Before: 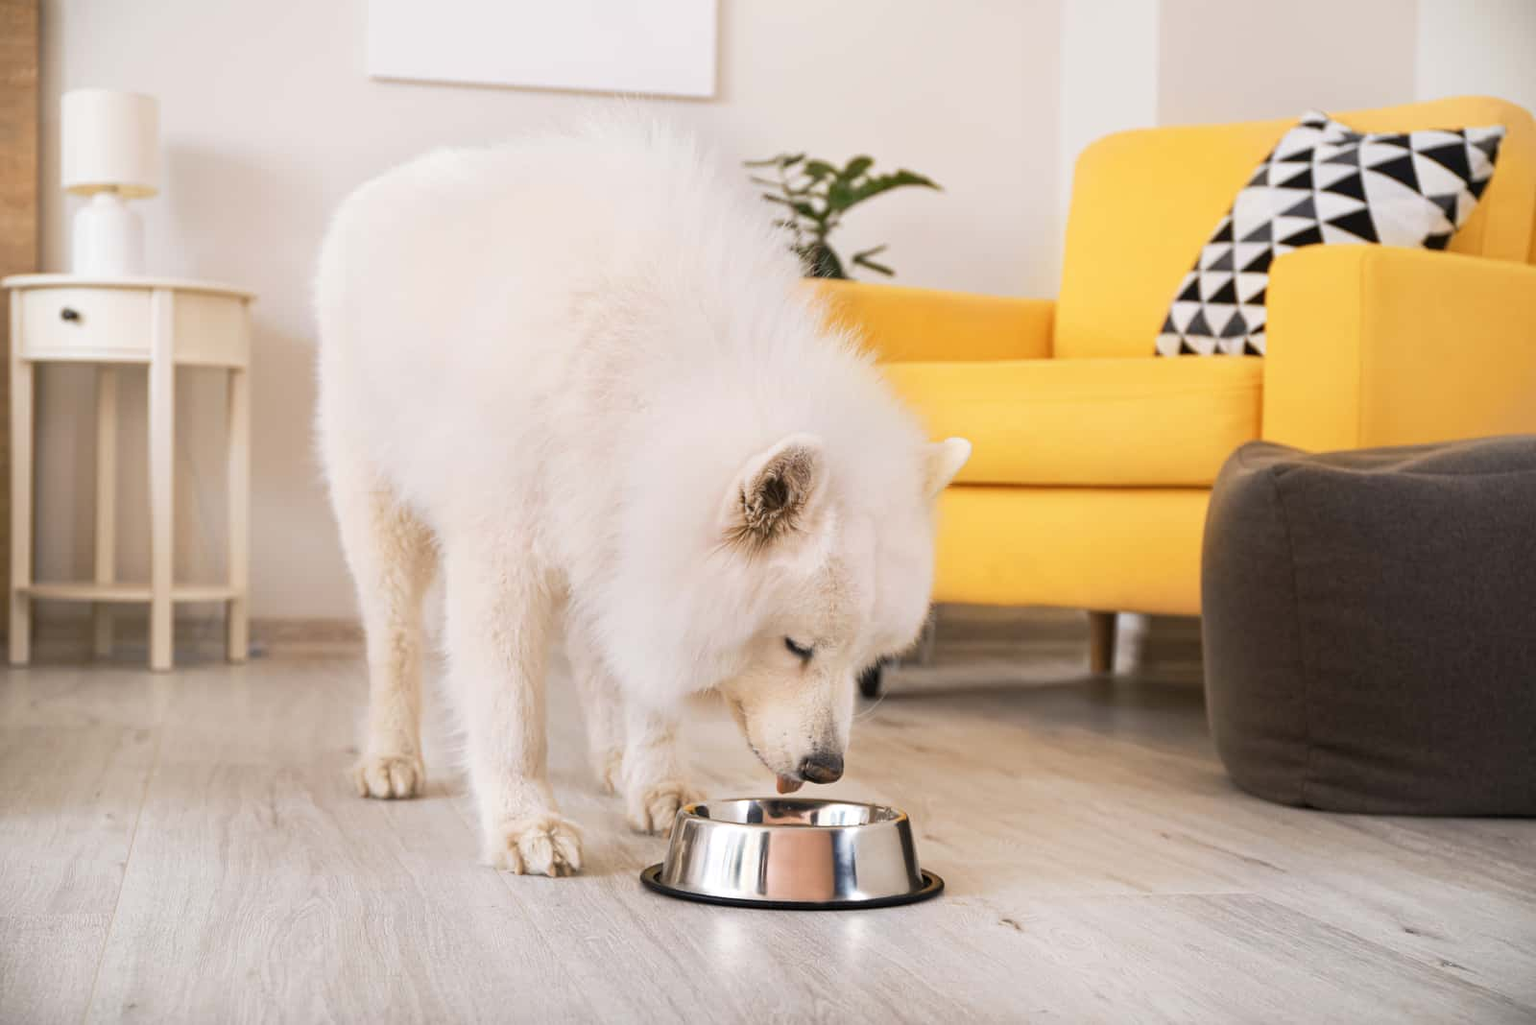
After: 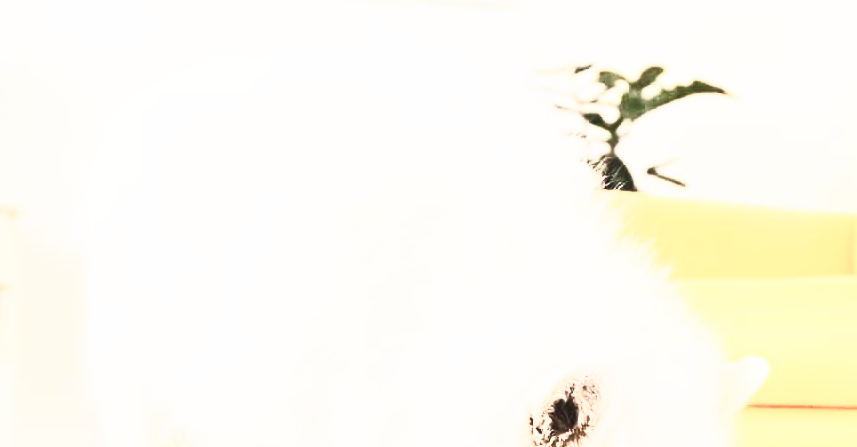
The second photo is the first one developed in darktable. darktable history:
contrast brightness saturation: contrast 0.574, brightness 0.576, saturation -0.327
shadows and highlights: shadows 0.661, highlights 39.17
base curve: curves: ch0 [(0, 0) (0.032, 0.025) (0.121, 0.166) (0.206, 0.329) (0.605, 0.79) (1, 1)], preserve colors none
crop: left 15.235%, top 9.27%, right 31.179%, bottom 48.795%
